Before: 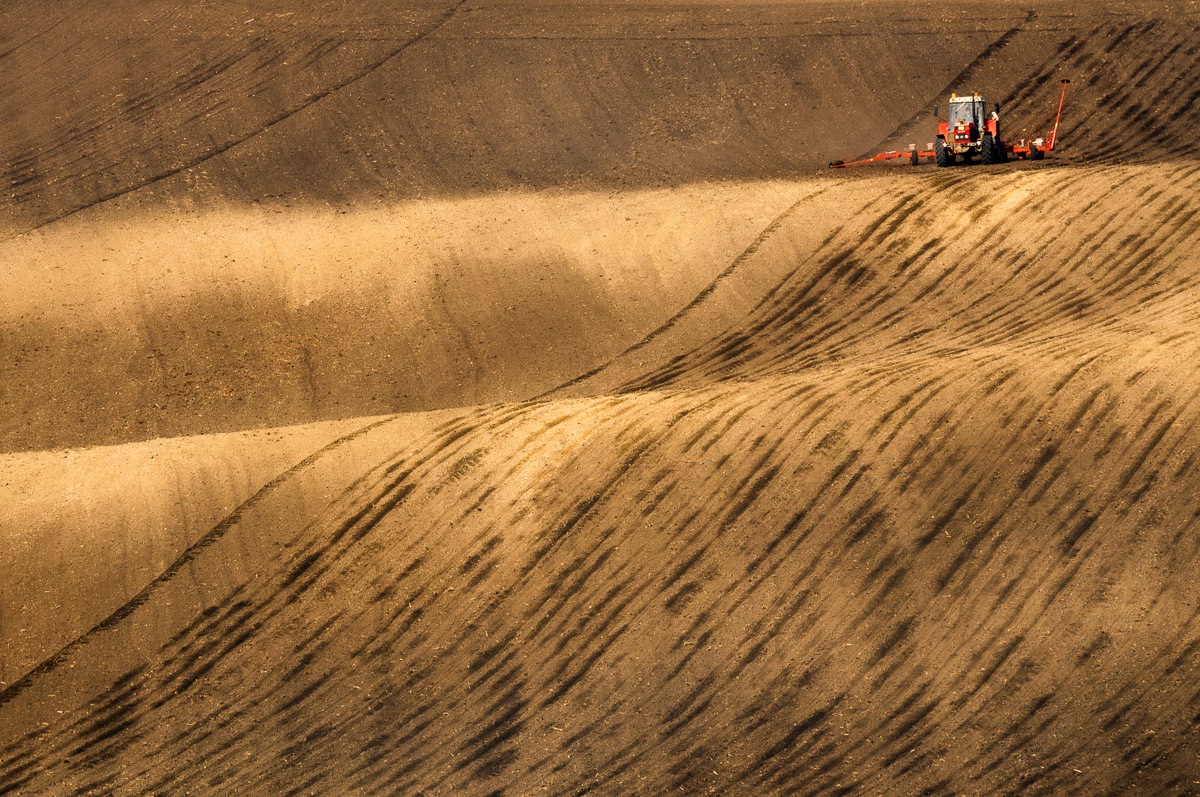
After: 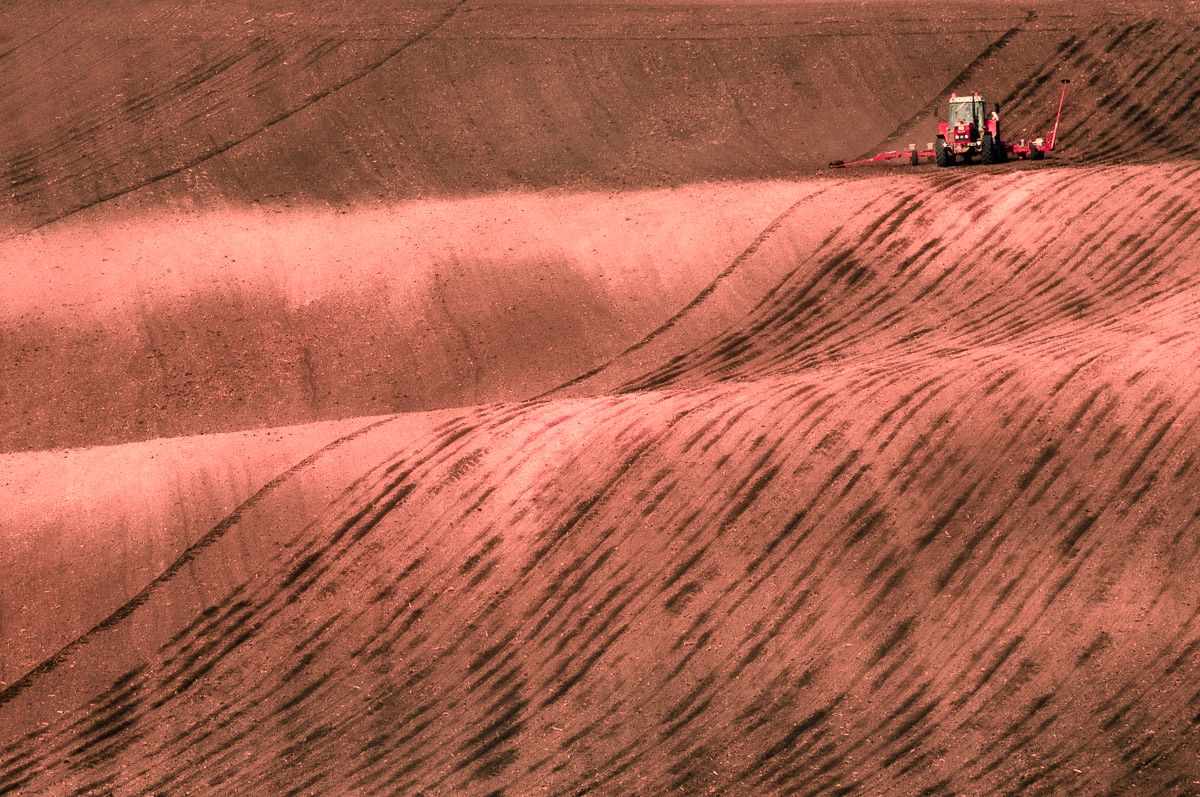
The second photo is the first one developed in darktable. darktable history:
shadows and highlights: shadows 58.42, soften with gaussian
color correction: highlights a* -4.77, highlights b* 5.06, saturation 0.972
velvia: on, module defaults
color zones: curves: ch2 [(0, 0.488) (0.143, 0.417) (0.286, 0.212) (0.429, 0.179) (0.571, 0.154) (0.714, 0.415) (0.857, 0.495) (1, 0.488)]
